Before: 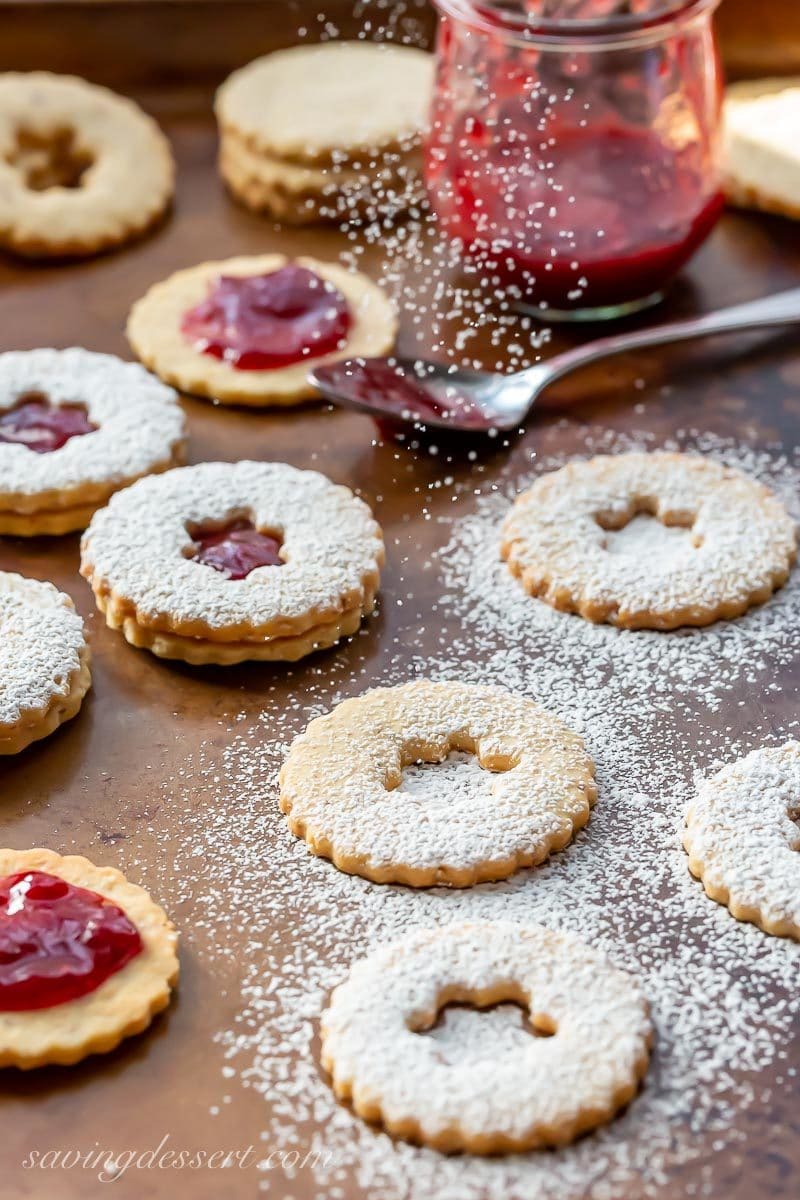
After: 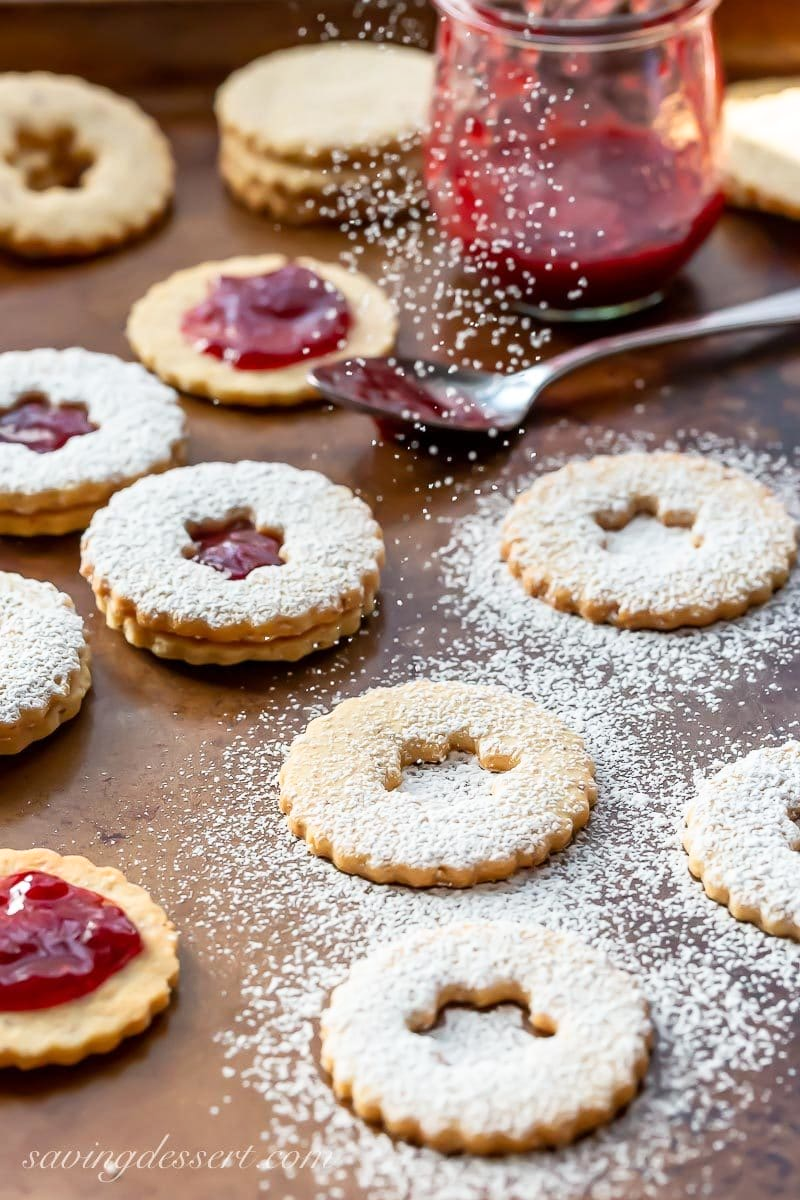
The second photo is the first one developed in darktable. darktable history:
shadows and highlights: shadows -0.163, highlights 41.74
